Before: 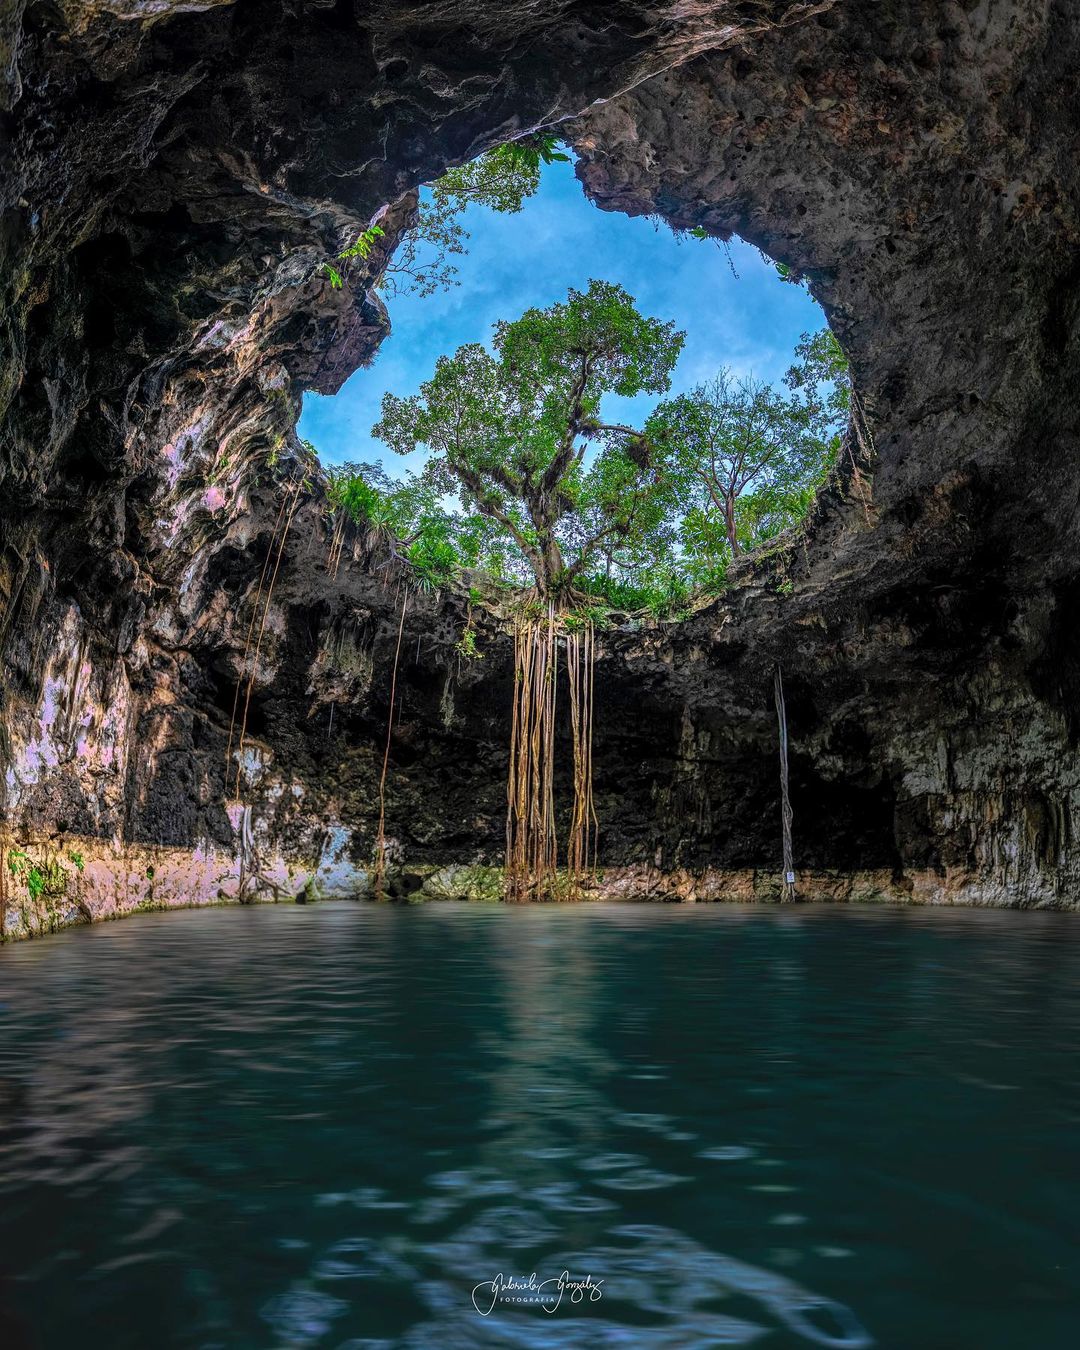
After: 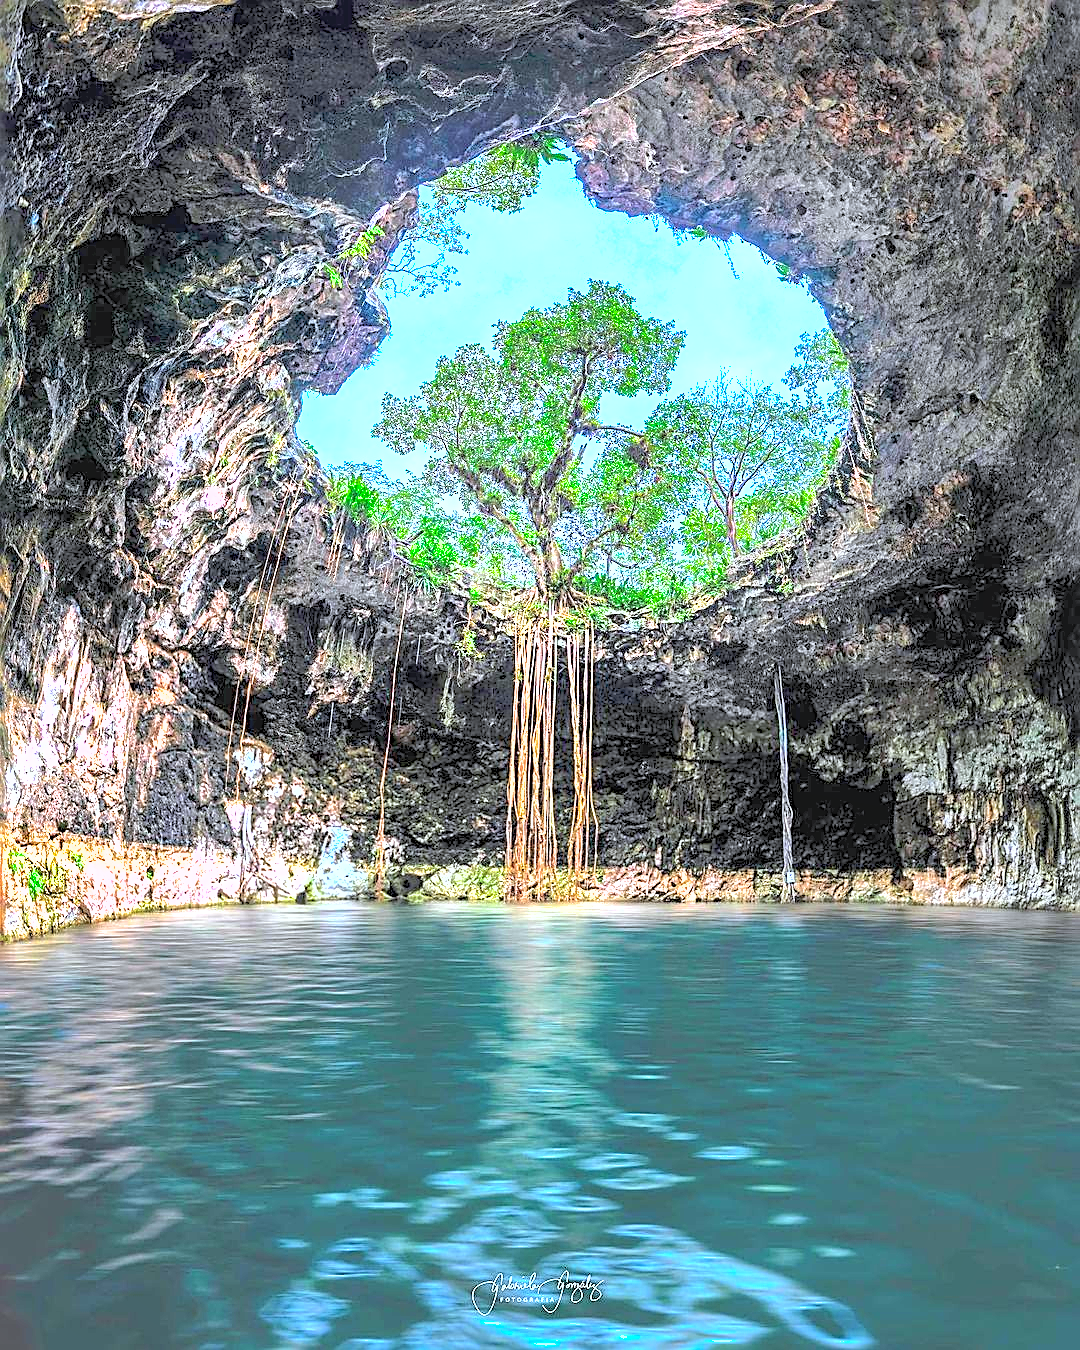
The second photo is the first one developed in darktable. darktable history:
shadows and highlights: on, module defaults
contrast brightness saturation: contrast 0.1, brightness 0.3, saturation 0.14
sharpen: amount 0.75
color correction: highlights a* -0.772, highlights b* -8.92
exposure: black level correction 0, exposure 2.138 EV, compensate exposure bias true, compensate highlight preservation false
